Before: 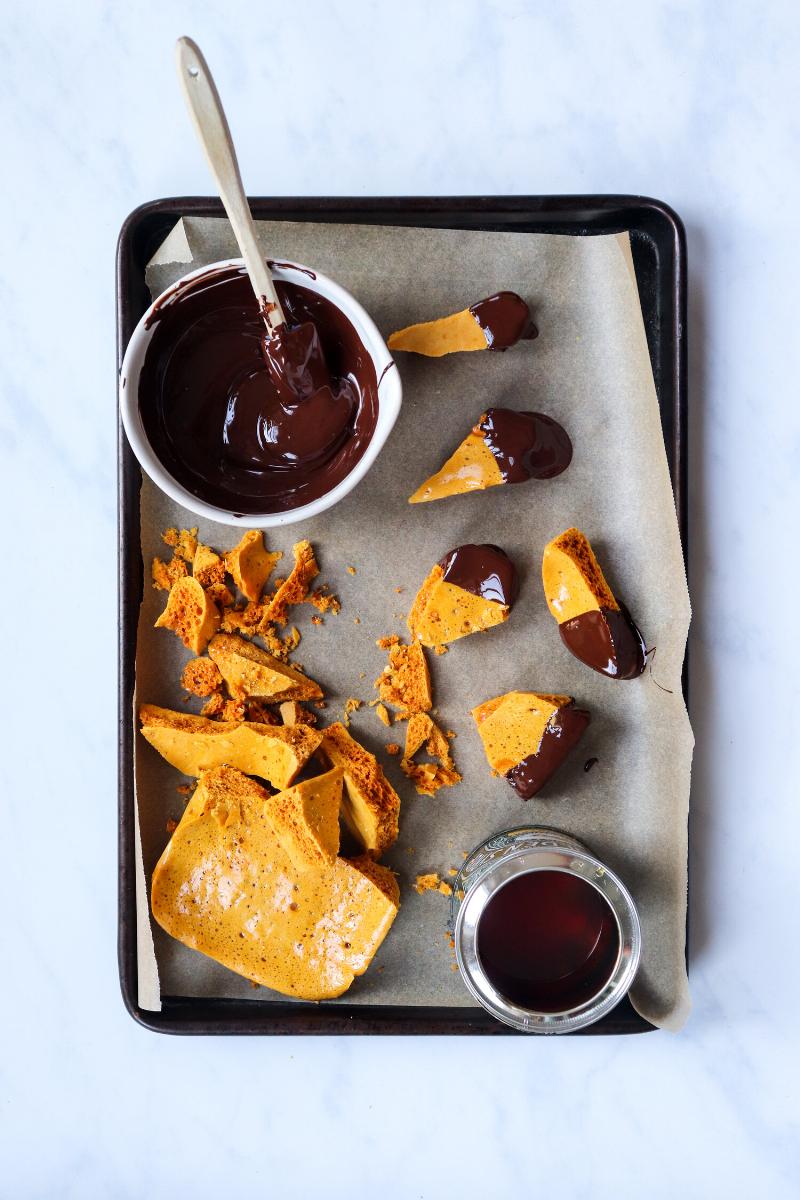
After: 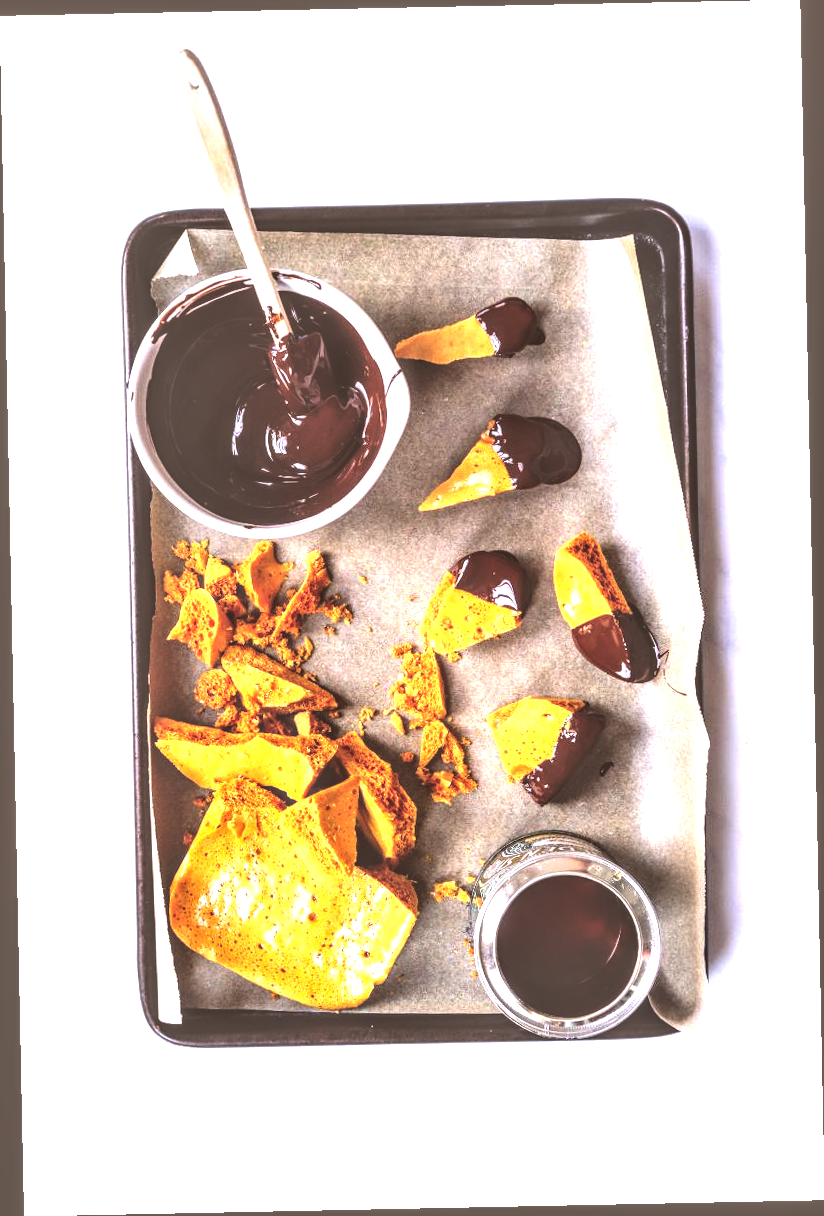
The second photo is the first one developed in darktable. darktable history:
color correction: highlights a* 6.27, highlights b* 8.19, shadows a* 5.94, shadows b* 7.23, saturation 0.9
exposure: black level correction 0, exposure 1 EV, compensate exposure bias true, compensate highlight preservation false
rotate and perspective: rotation -1.17°, automatic cropping off
base curve: preserve colors none
white balance: red 1.009, blue 1.027
rgb curve: curves: ch0 [(0, 0.186) (0.314, 0.284) (0.775, 0.708) (1, 1)], compensate middle gray true, preserve colors none
local contrast: highlights 19%, detail 186%
contrast brightness saturation: brightness 0.28
